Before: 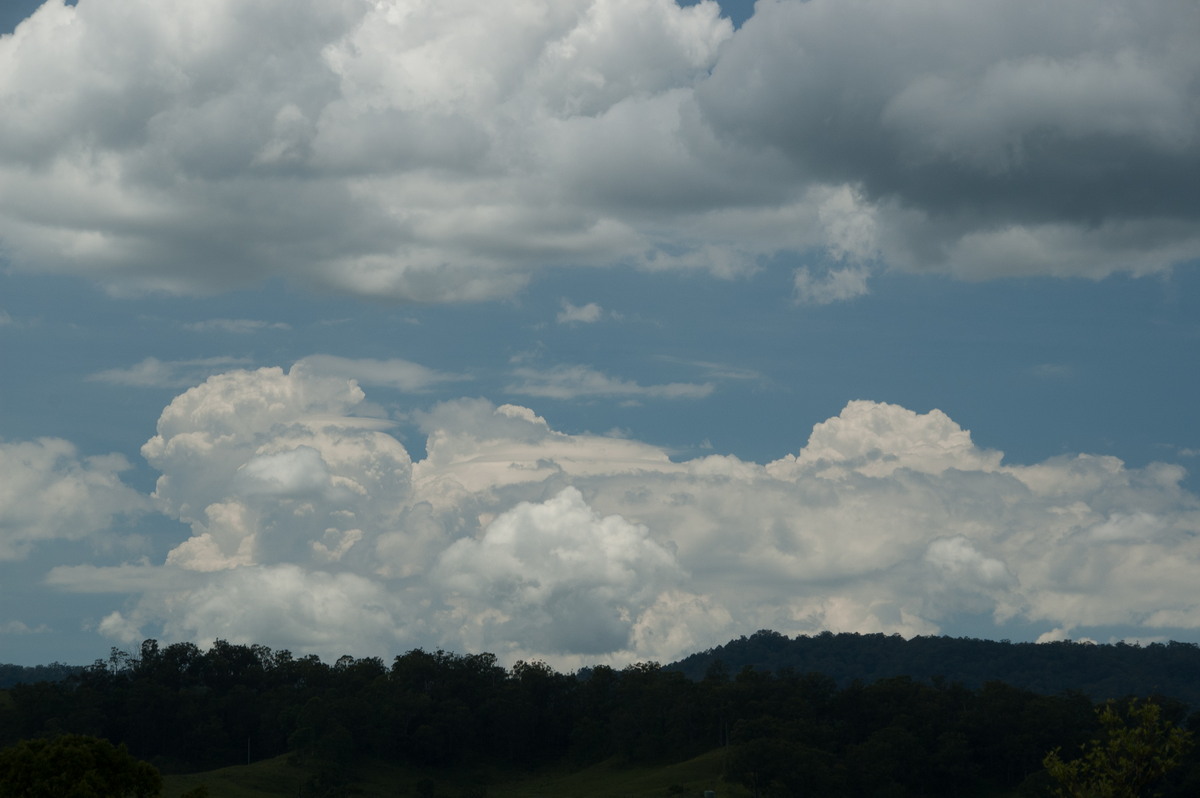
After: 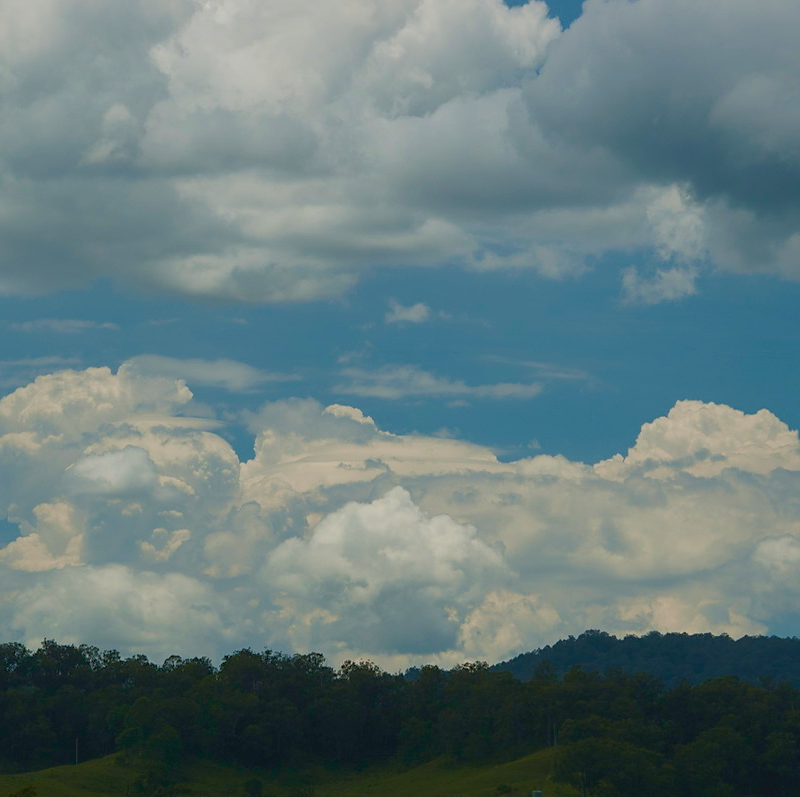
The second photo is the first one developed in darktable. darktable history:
color correction: highlights b* 0.027, saturation 0.991
crop and rotate: left 14.374%, right 18.931%
velvia: strength 44.72%
color balance rgb: power › chroma 0.222%, power › hue 60.75°, perceptual saturation grading › global saturation 26.635%, perceptual saturation grading › highlights -27.829%, perceptual saturation grading › mid-tones 15.675%, perceptual saturation grading › shadows 34.321%
shadows and highlights: on, module defaults
tone curve: curves: ch0 [(0, 0) (0.003, 0.032) (0.011, 0.04) (0.025, 0.058) (0.044, 0.084) (0.069, 0.107) (0.1, 0.13) (0.136, 0.158) (0.177, 0.193) (0.224, 0.236) (0.277, 0.283) (0.335, 0.335) (0.399, 0.399) (0.468, 0.467) (0.543, 0.533) (0.623, 0.612) (0.709, 0.698) (0.801, 0.776) (0.898, 0.848) (1, 1)], preserve colors none
sharpen: radius 1.828, amount 0.412, threshold 1.405
